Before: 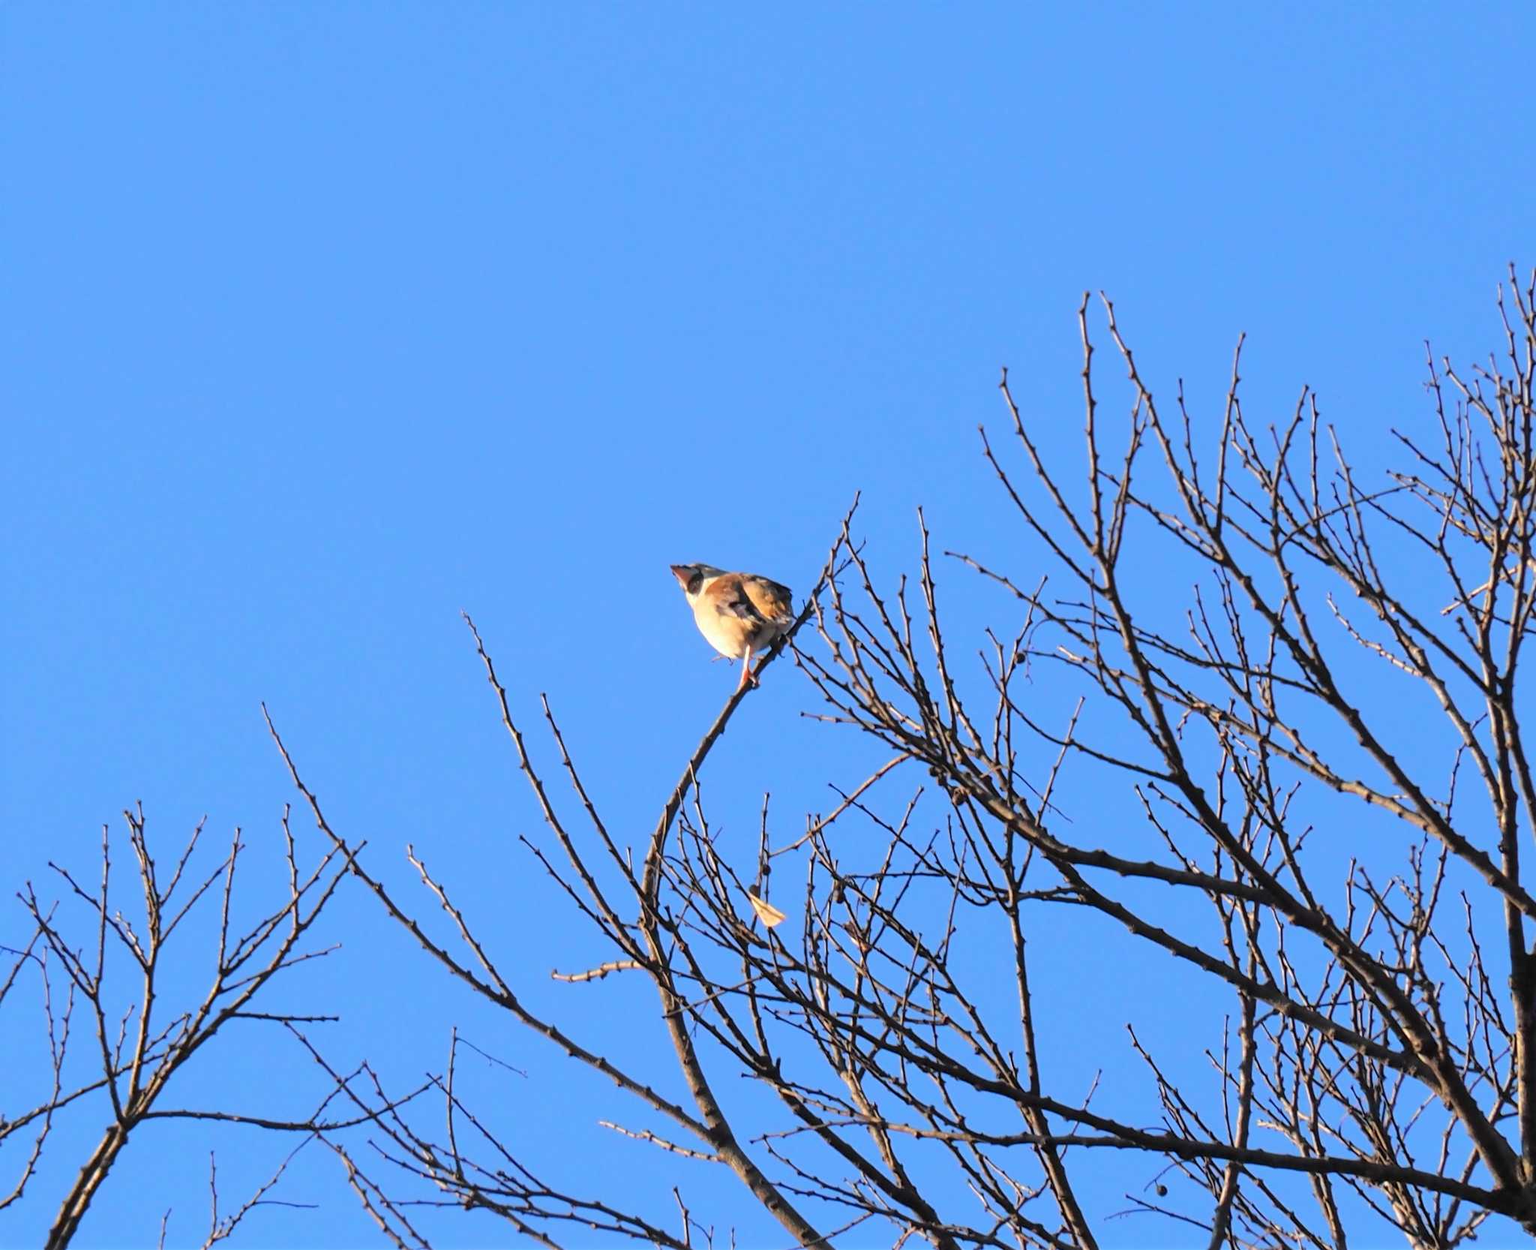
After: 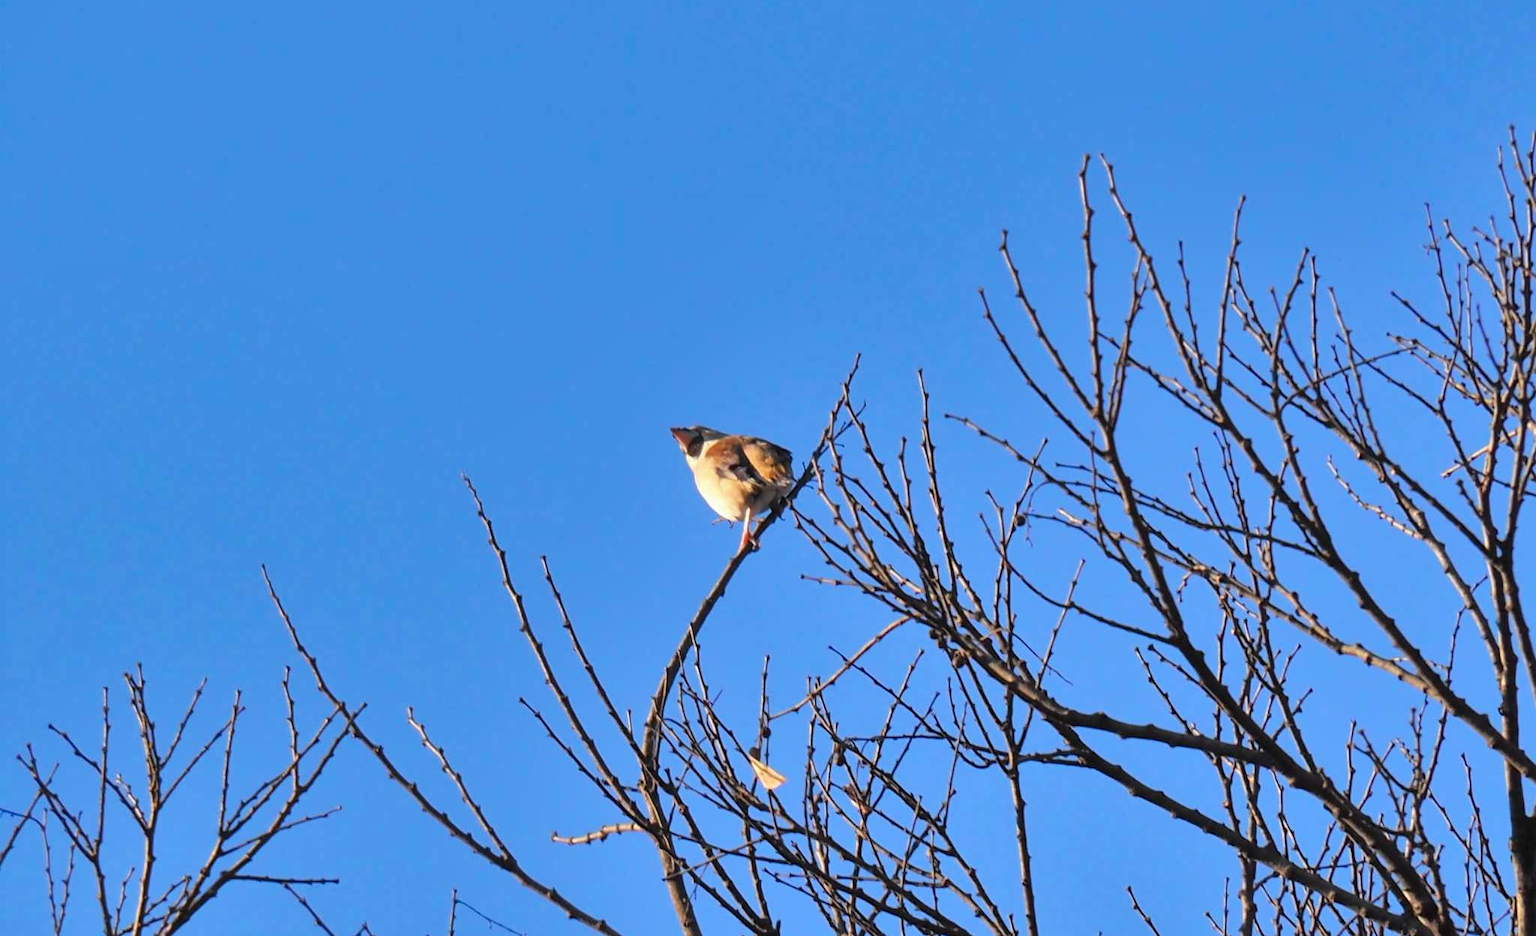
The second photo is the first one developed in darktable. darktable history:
crop: top 11.039%, bottom 13.936%
shadows and highlights: shadows 24.59, highlights -77.12, soften with gaussian
